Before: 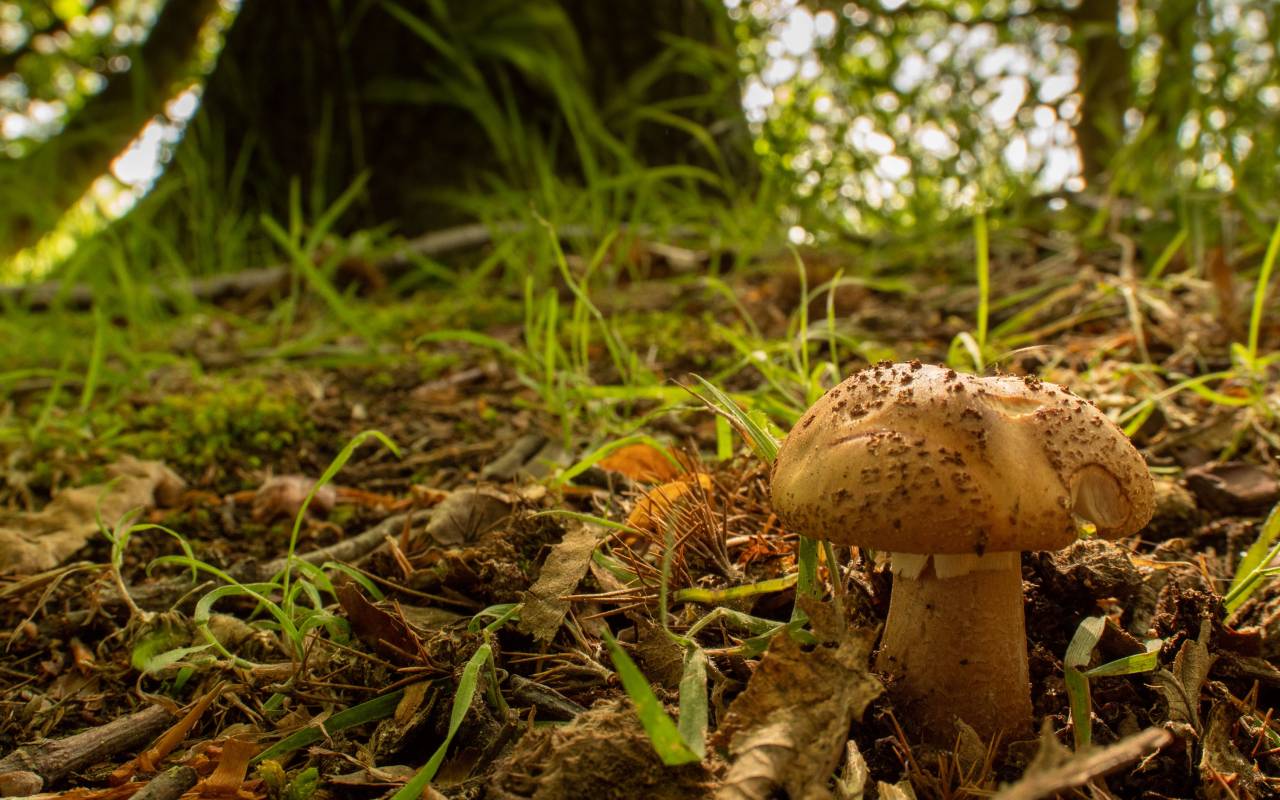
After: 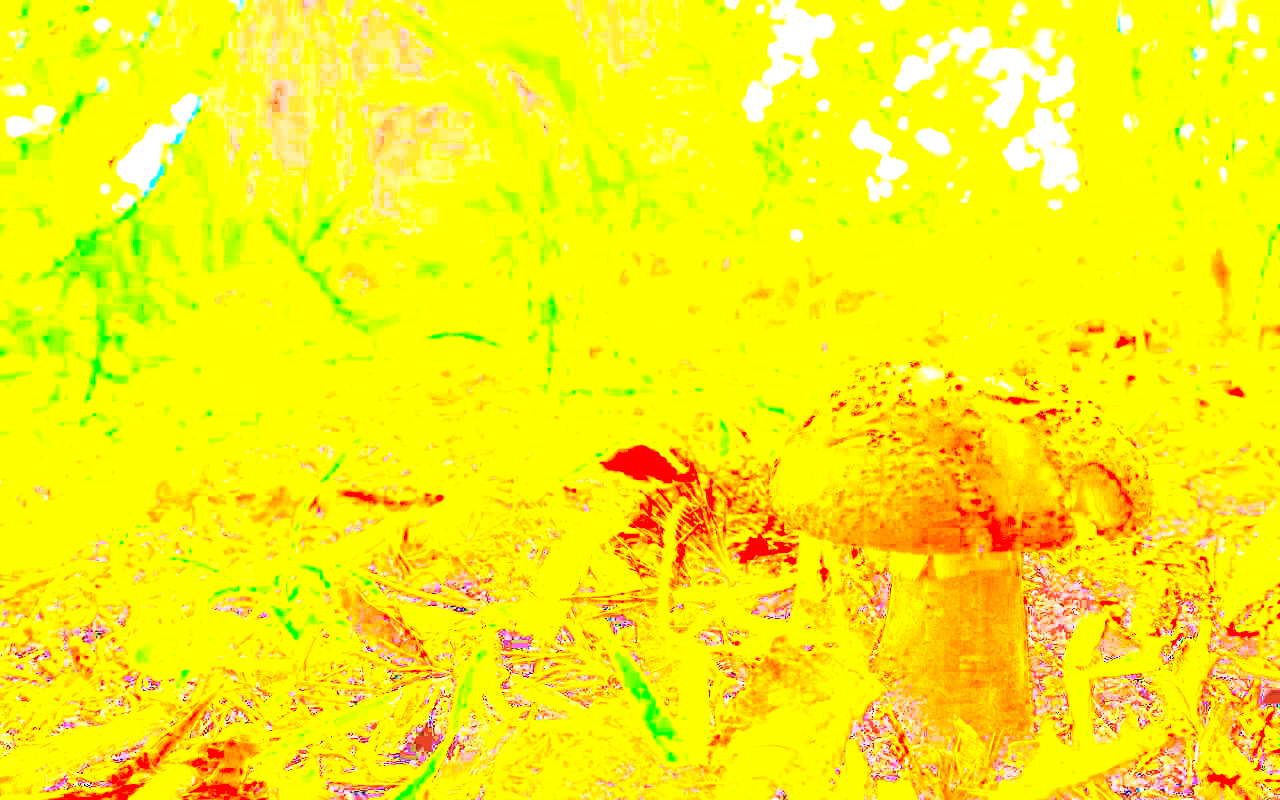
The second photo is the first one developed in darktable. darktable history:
exposure: exposure 8 EV, compensate highlight preservation false
contrast brightness saturation: contrast 0.39, brightness 0.53
sharpen: amount 0.2
